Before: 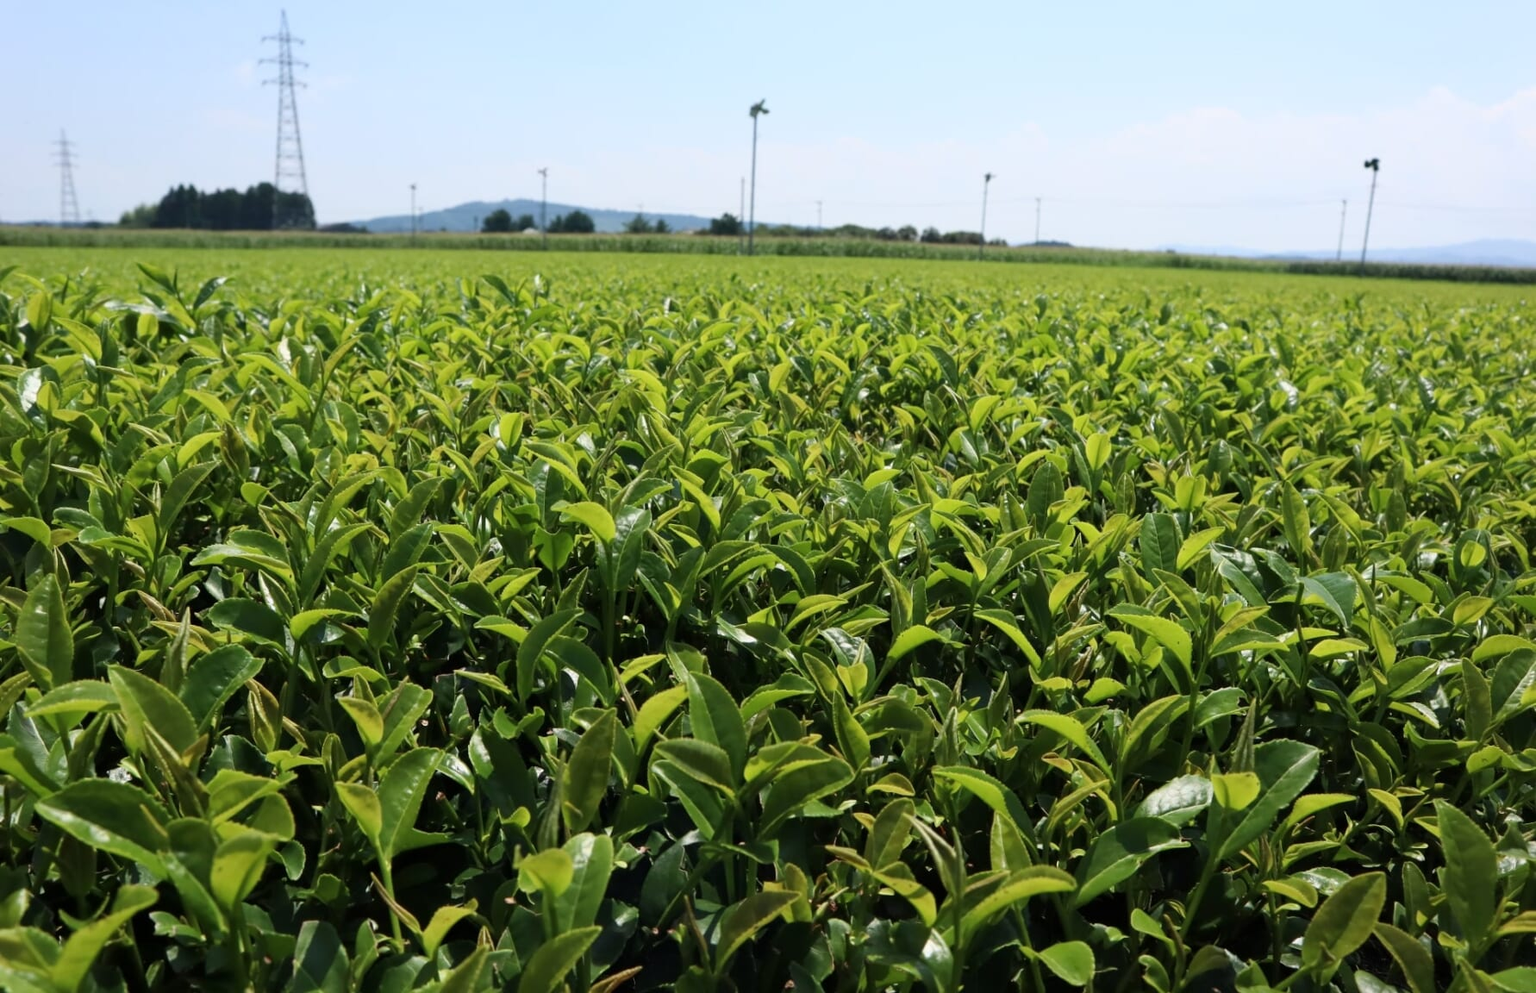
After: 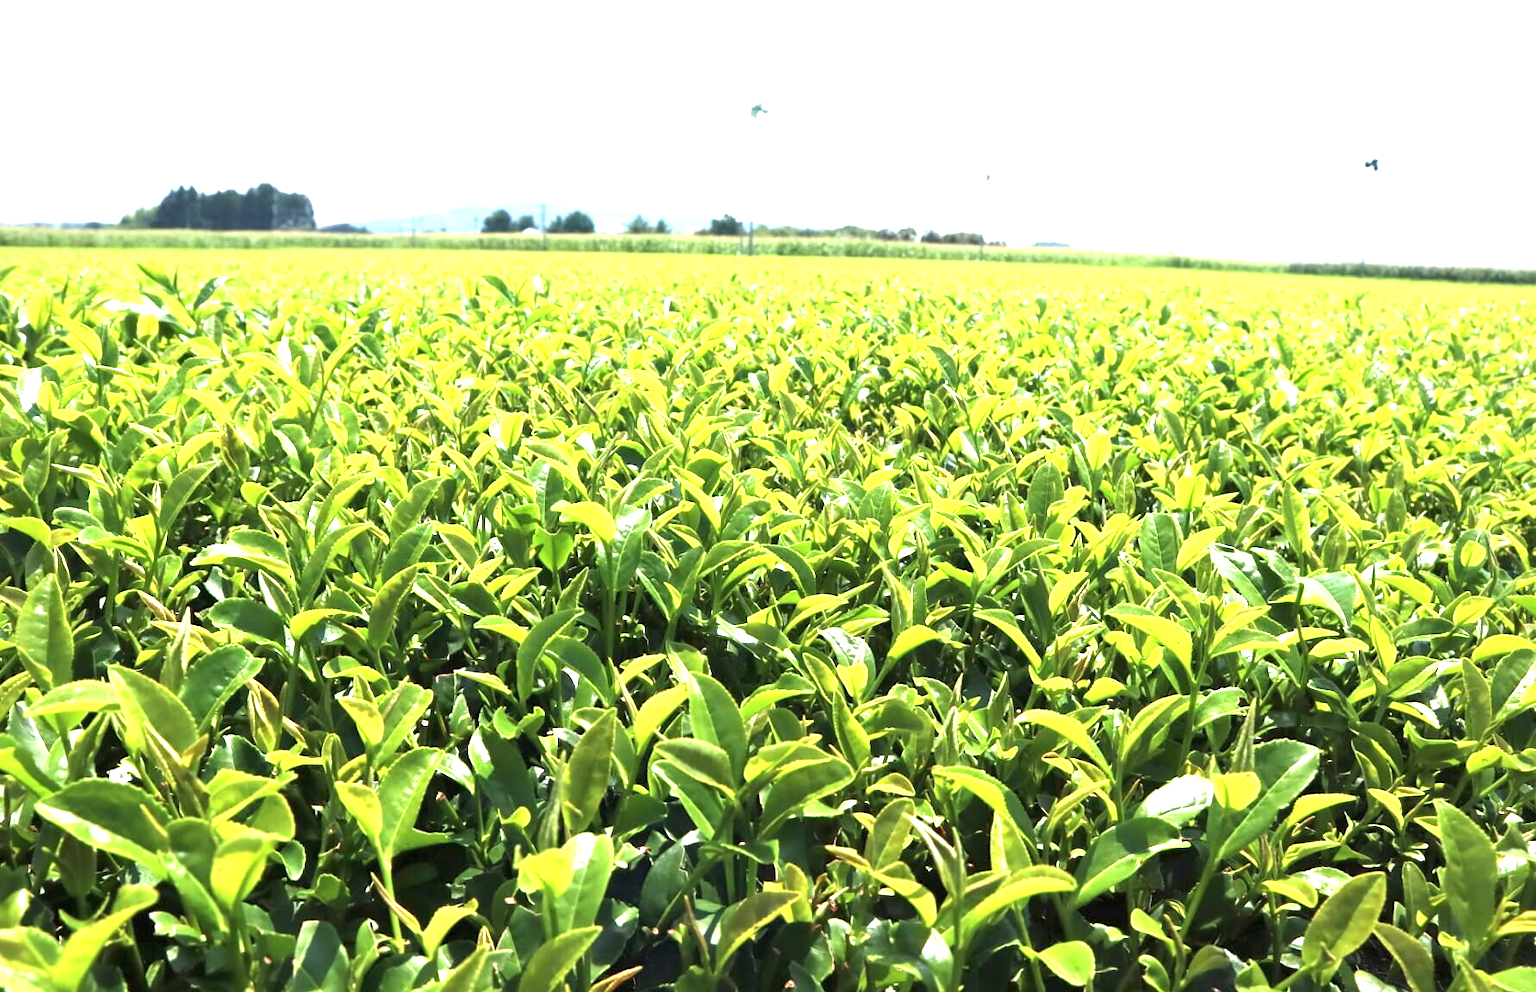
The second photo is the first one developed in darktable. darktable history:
exposure: black level correction 0, exposure 2.116 EV, compensate highlight preservation false
